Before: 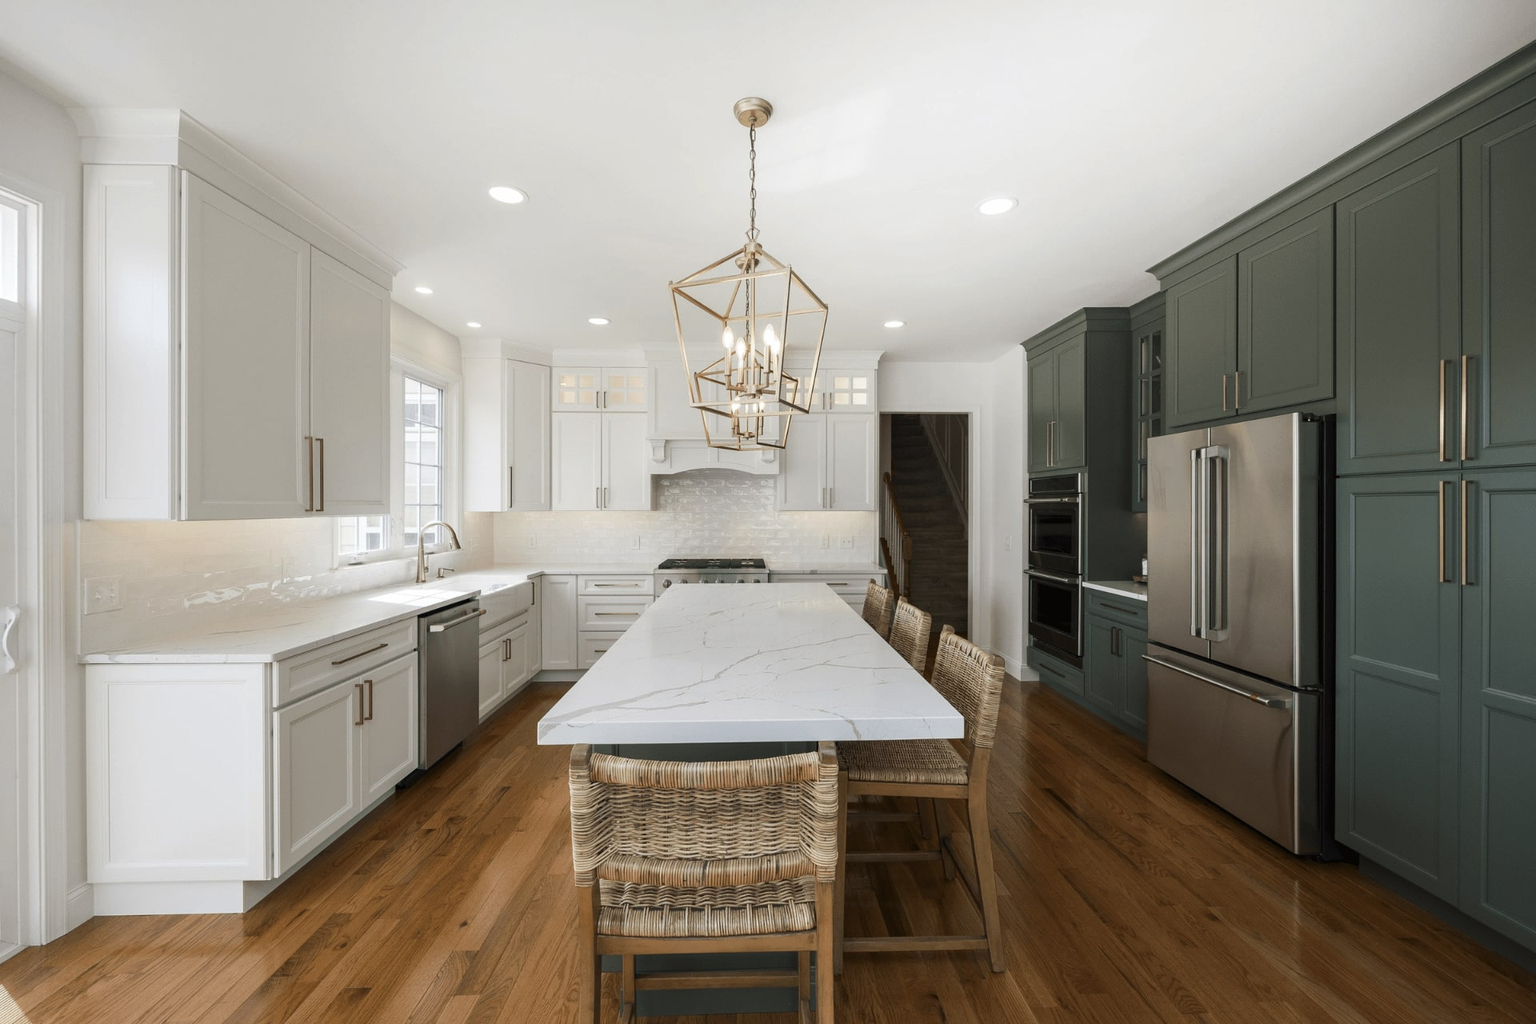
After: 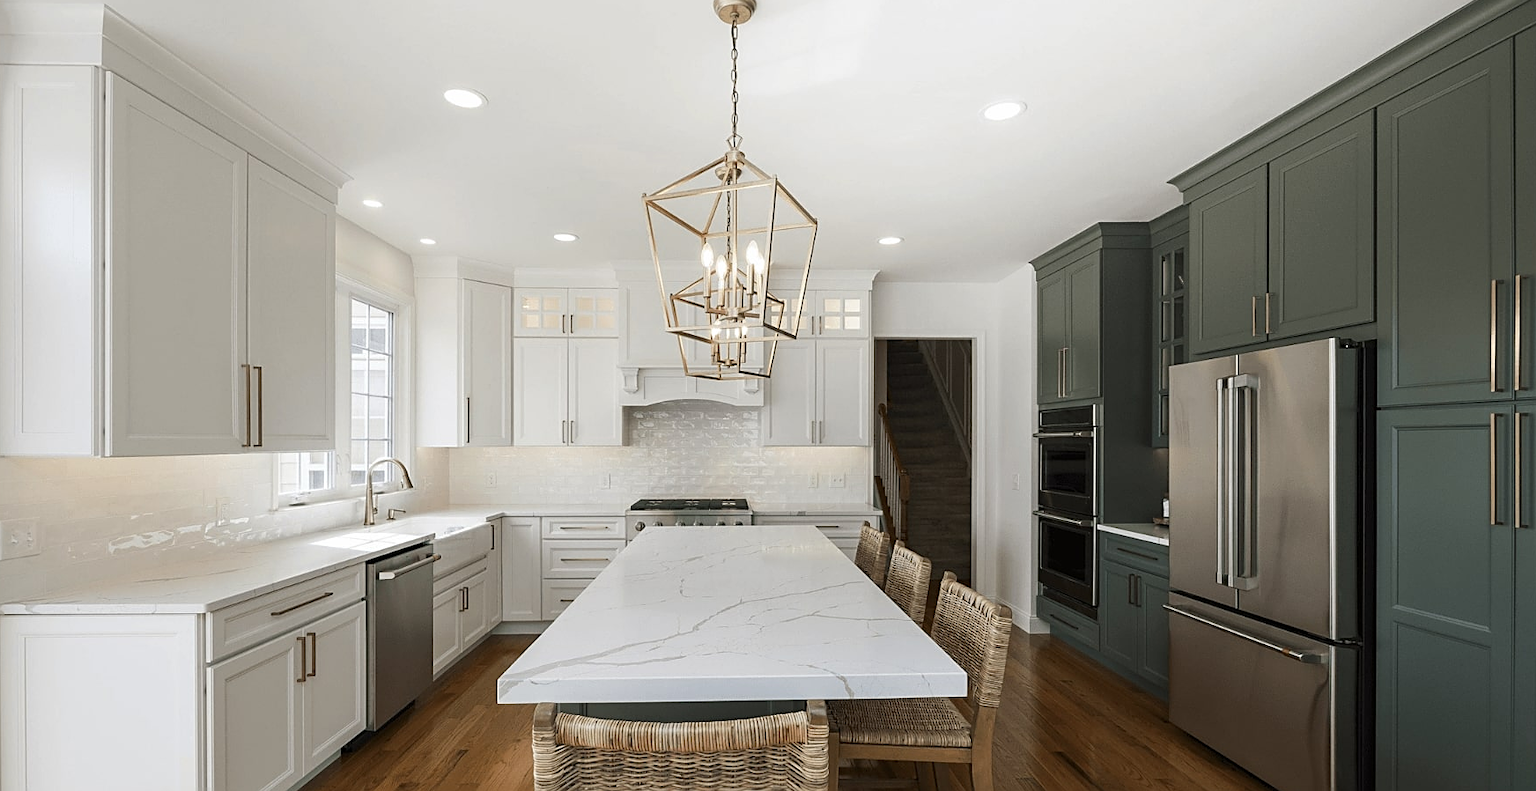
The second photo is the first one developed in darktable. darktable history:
sharpen: on, module defaults
crop: left 5.596%, top 10.314%, right 3.534%, bottom 19.395%
